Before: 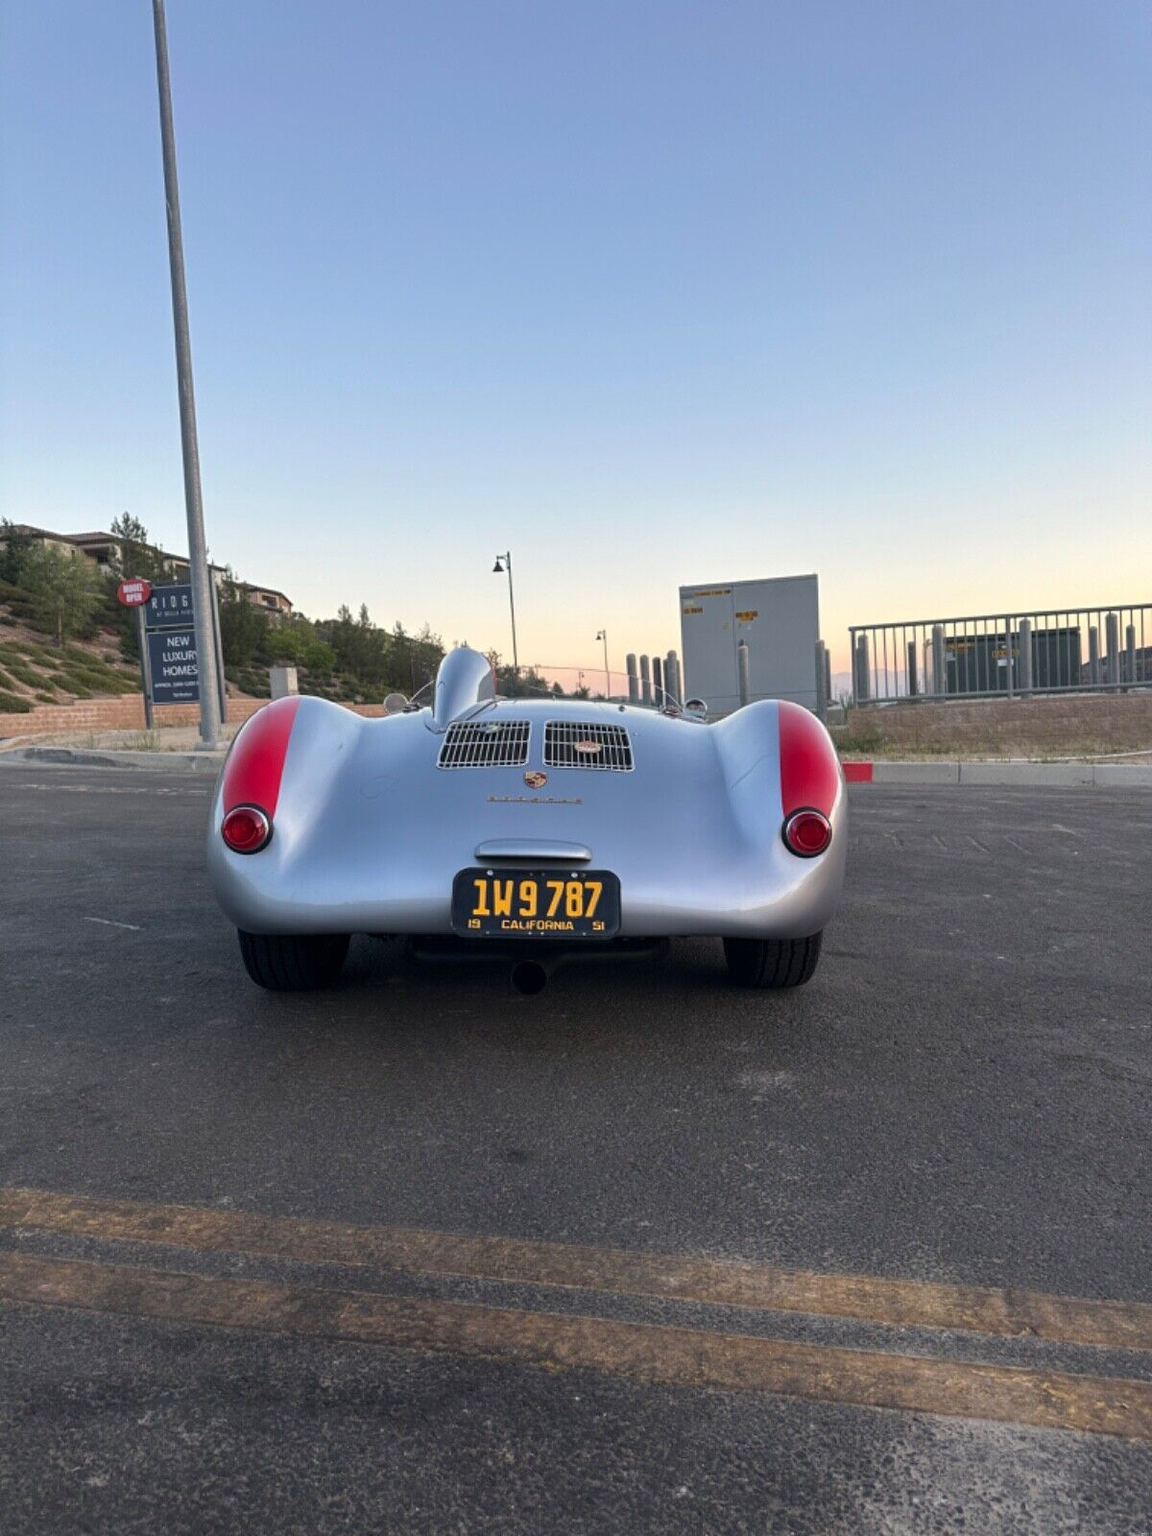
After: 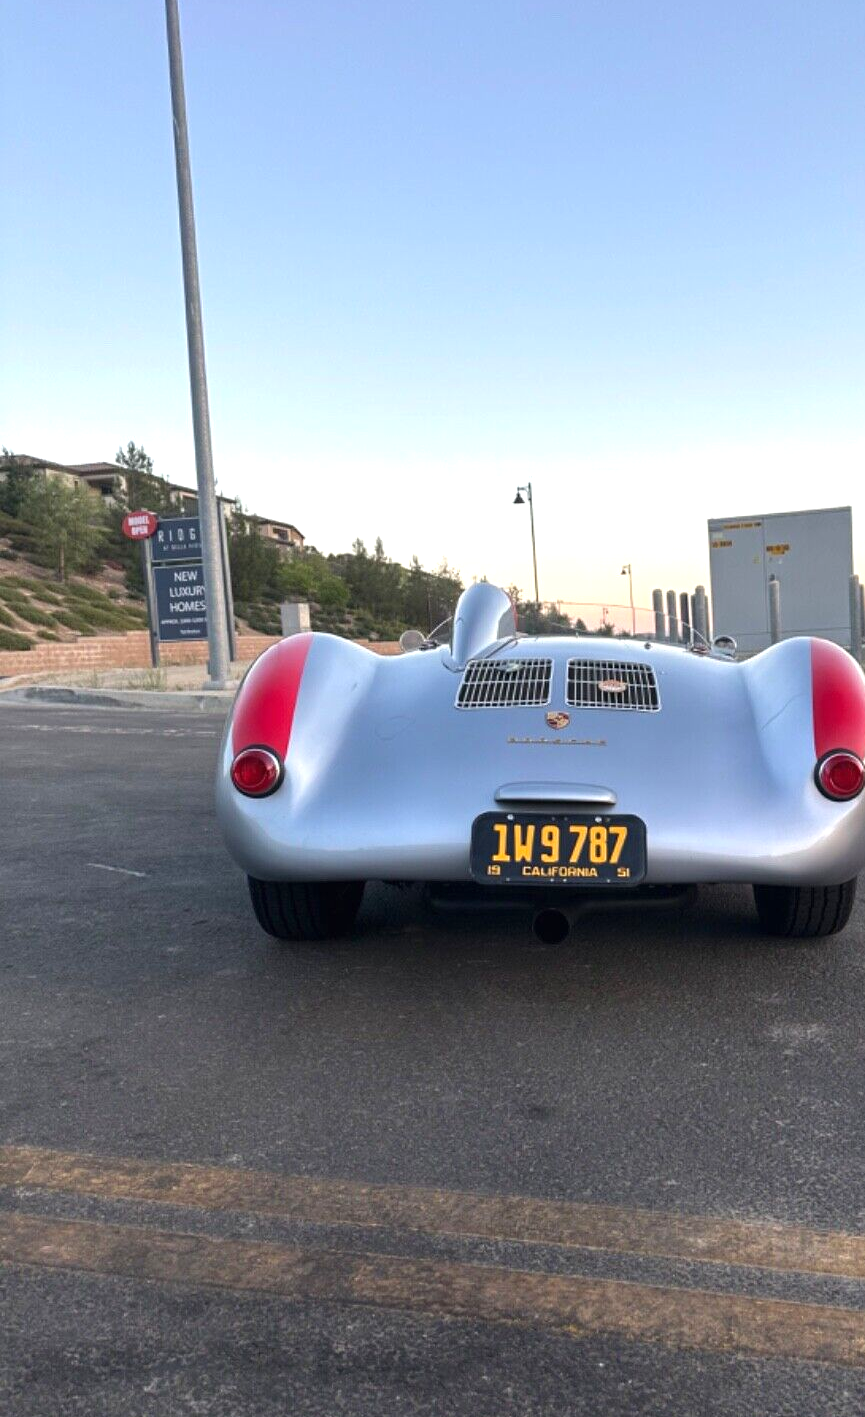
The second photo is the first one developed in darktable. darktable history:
crop: top 5.765%, right 27.867%, bottom 5.626%
exposure: black level correction 0, exposure 0.498 EV, compensate highlight preservation false
